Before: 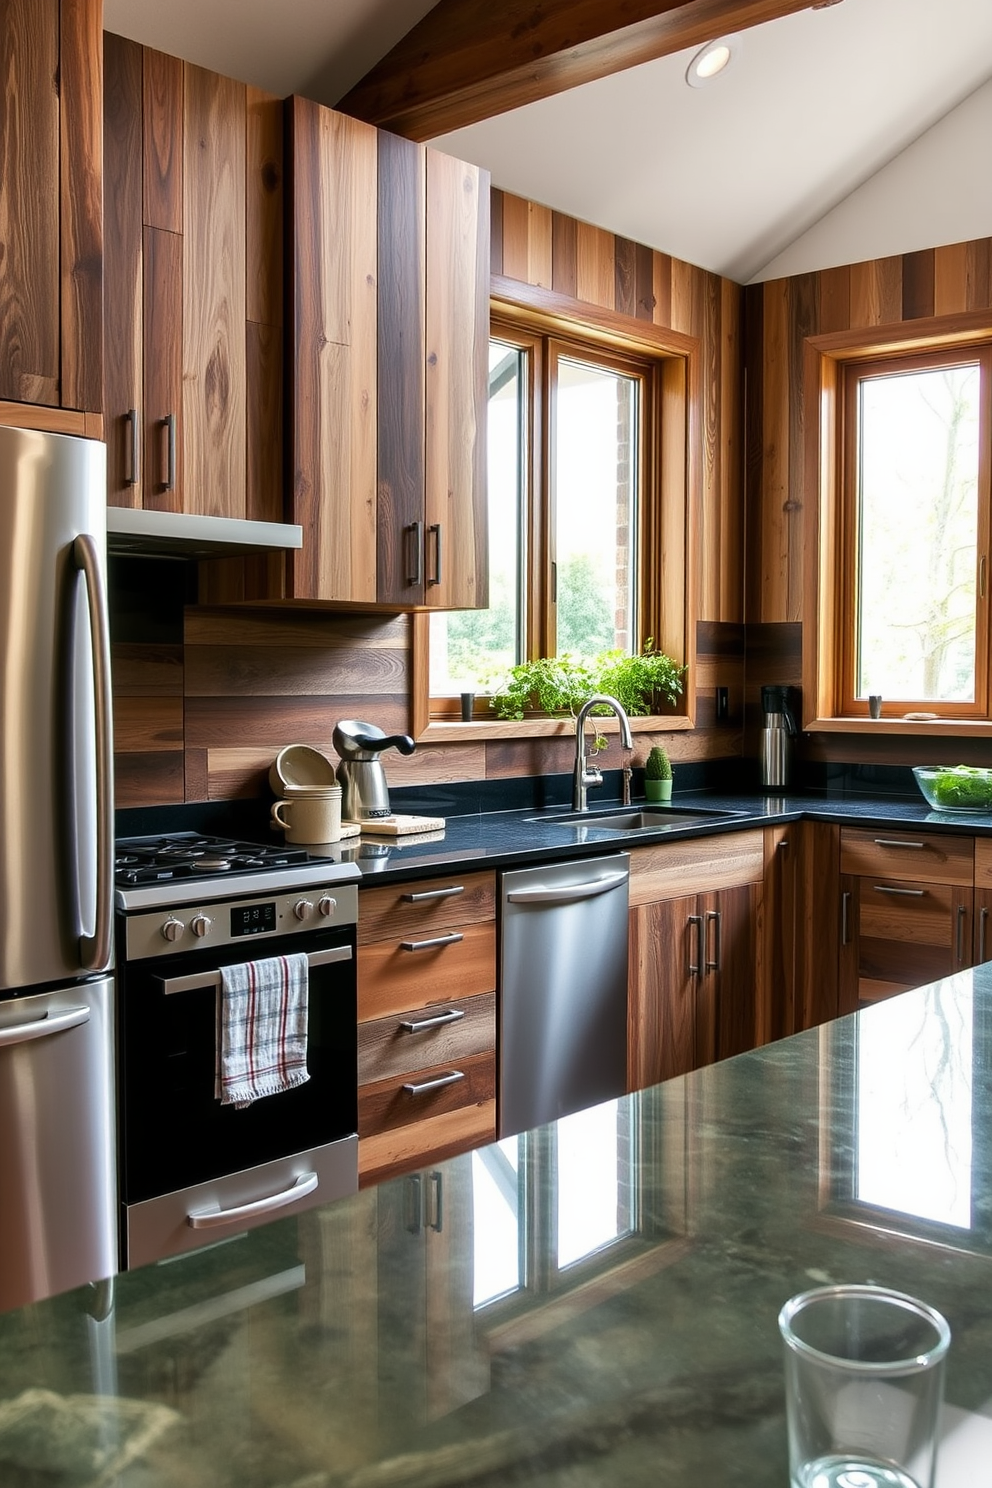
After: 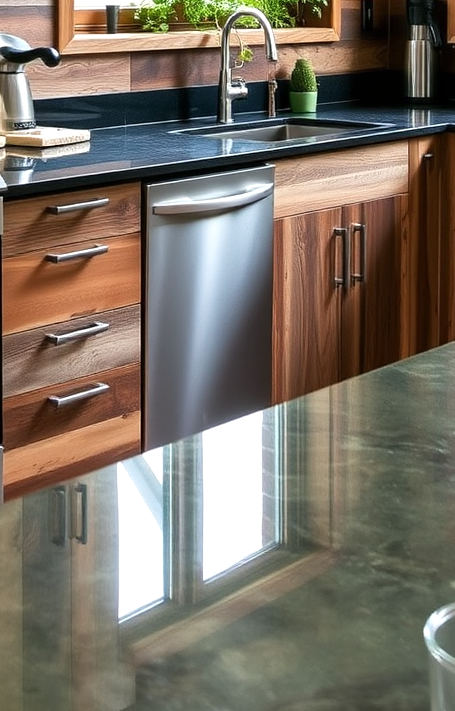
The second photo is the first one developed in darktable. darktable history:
crop: left 35.86%, top 46.24%, right 18.186%, bottom 5.937%
exposure: exposure 0.244 EV, compensate highlight preservation false
